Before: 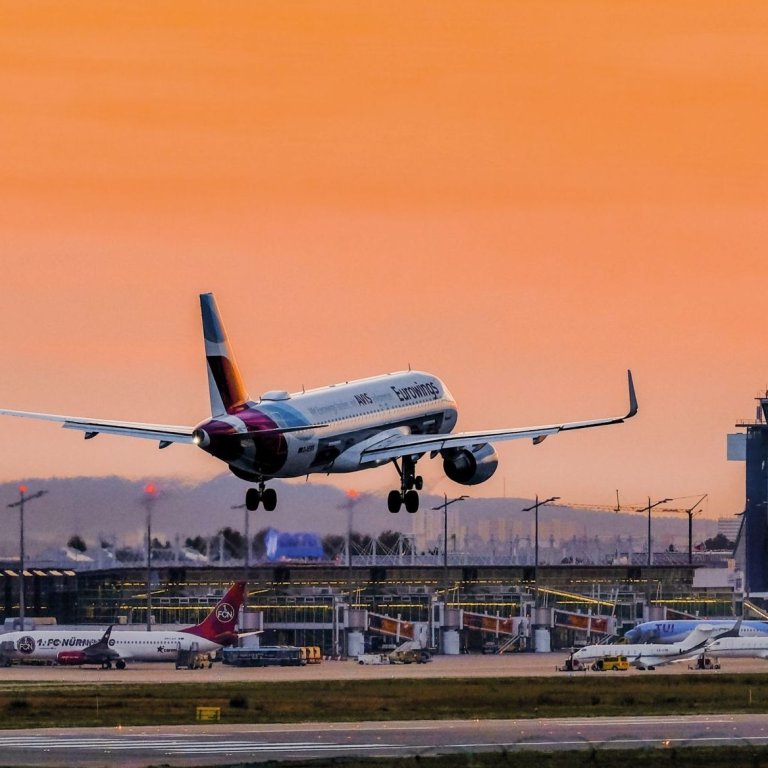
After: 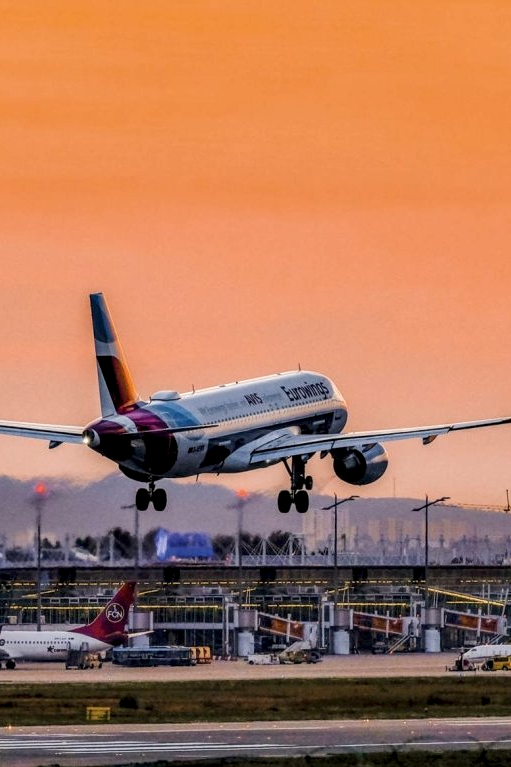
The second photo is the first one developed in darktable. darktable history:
local contrast: detail 142%
crop and rotate: left 14.385%, right 18.948%
